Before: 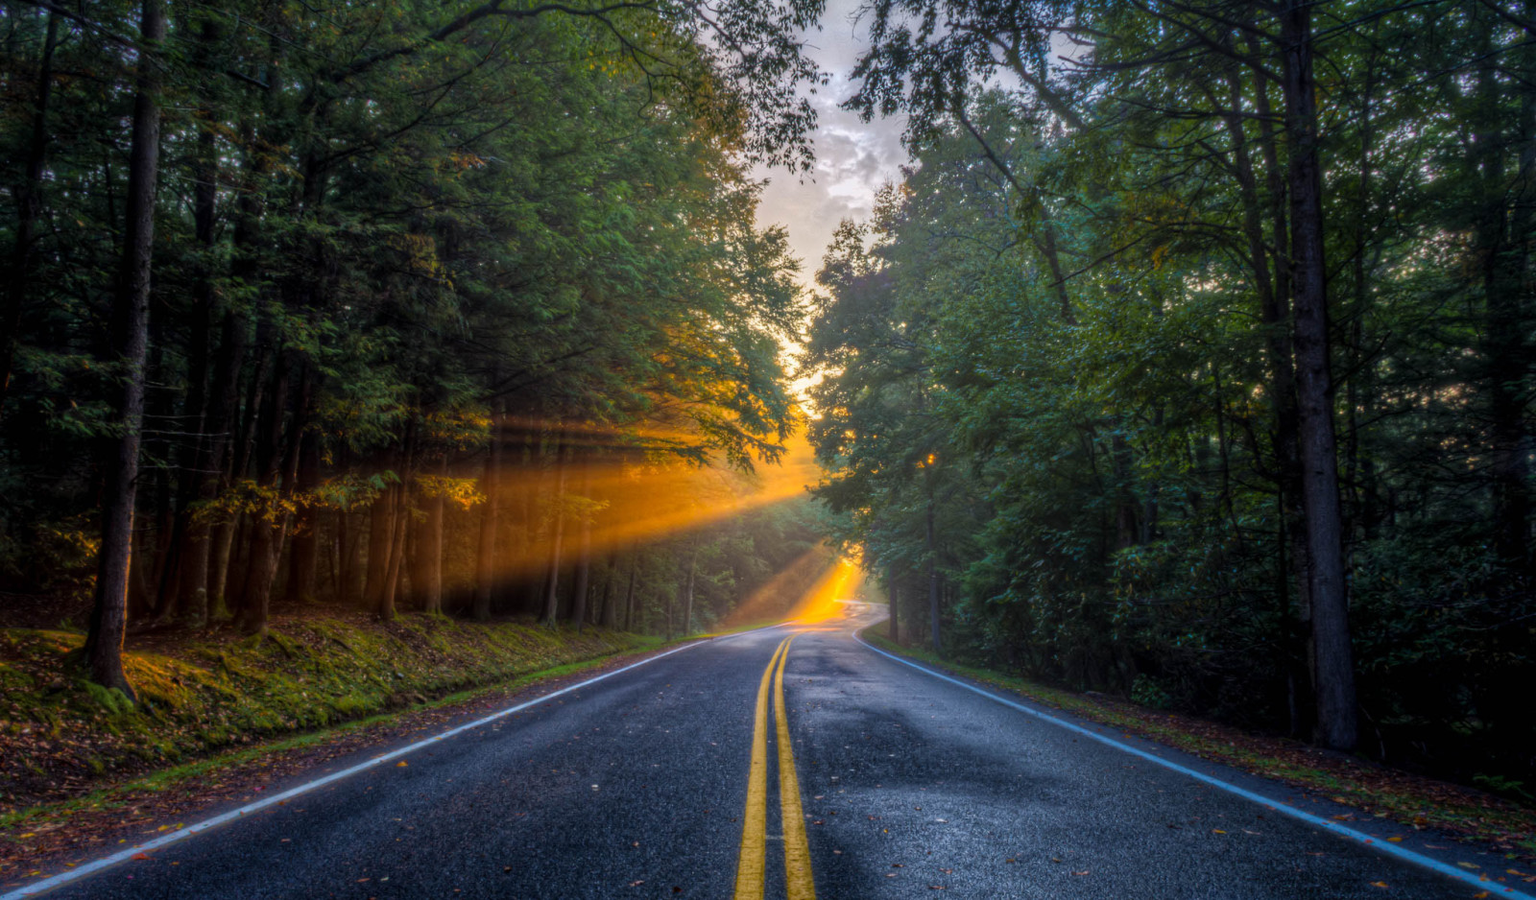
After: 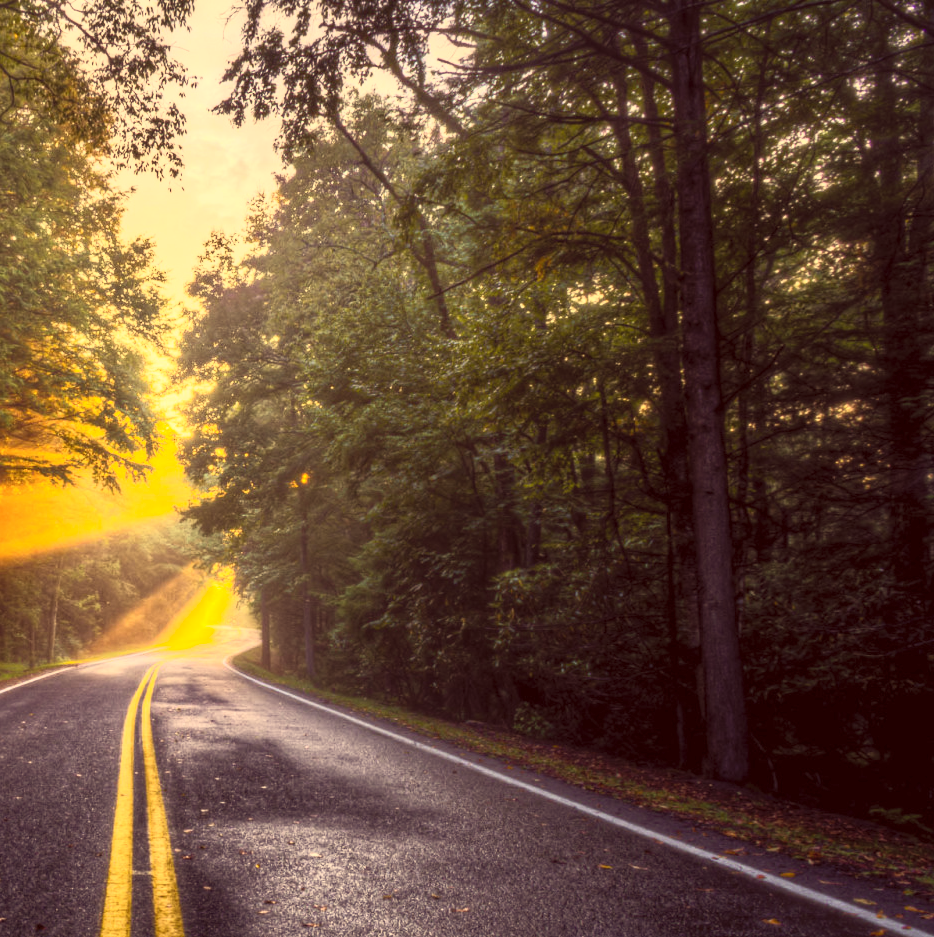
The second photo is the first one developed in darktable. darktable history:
crop: left 41.586%
color correction: highlights a* 10.06, highlights b* 38.76, shadows a* 14.77, shadows b* 3.69
contrast brightness saturation: contrast 0.427, brightness 0.547, saturation -0.208
tone equalizer: -8 EV -0.43 EV, -7 EV -0.366 EV, -6 EV -0.355 EV, -5 EV -0.225 EV, -3 EV 0.256 EV, -2 EV 0.346 EV, -1 EV 0.369 EV, +0 EV 0.414 EV, edges refinement/feathering 500, mask exposure compensation -1.57 EV, preserve details guided filter
